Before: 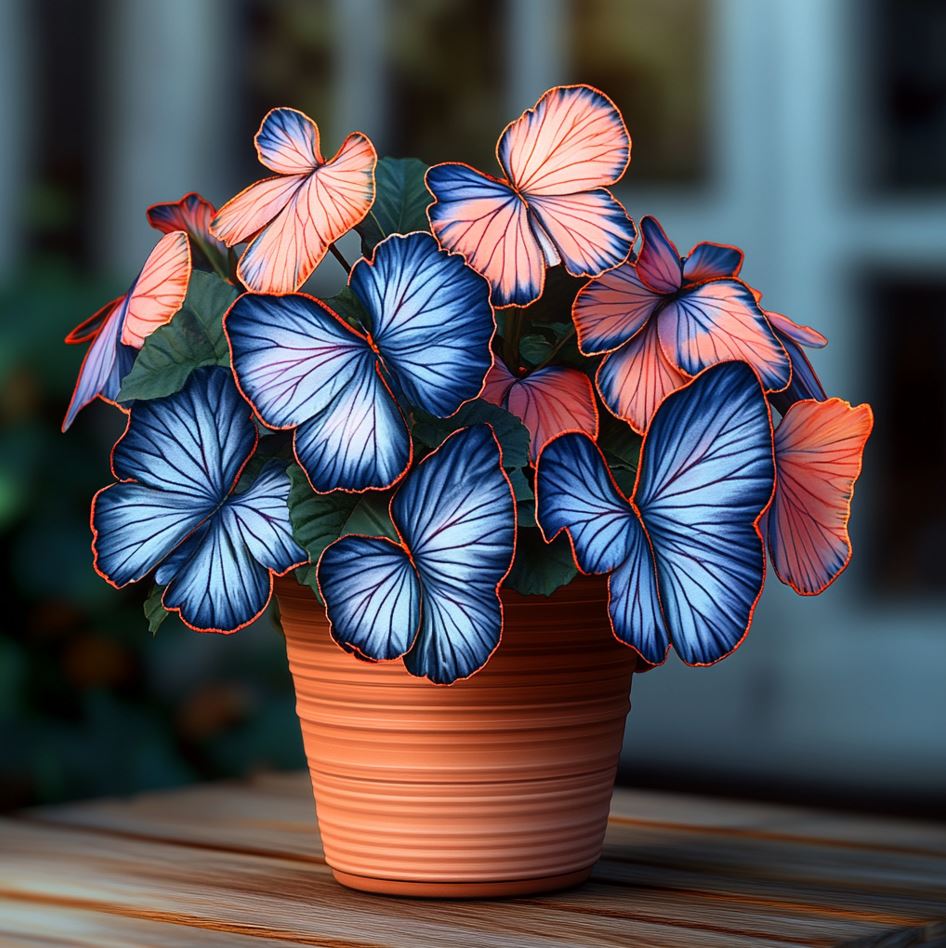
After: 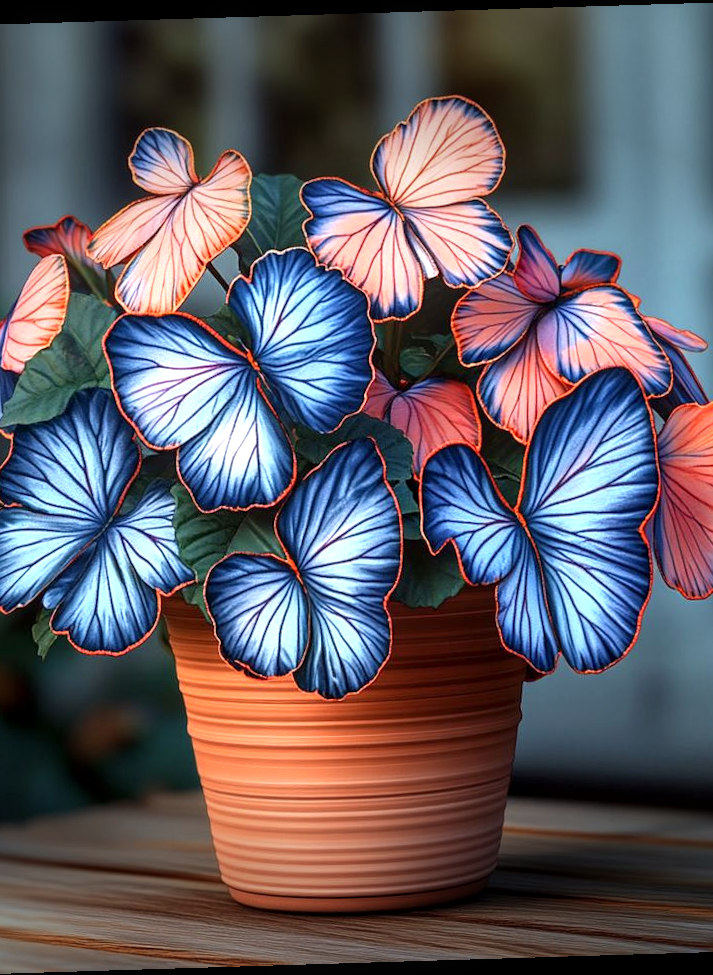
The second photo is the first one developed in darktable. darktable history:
local contrast: on, module defaults
vignetting: fall-off start 70.97%, brightness -0.584, saturation -0.118, width/height ratio 1.333
exposure: exposure 0.6 EV, compensate highlight preservation false
crop: left 13.443%, right 13.31%
shadows and highlights: shadows 20.55, highlights -20.99, soften with gaussian
rotate and perspective: rotation -1.75°, automatic cropping off
